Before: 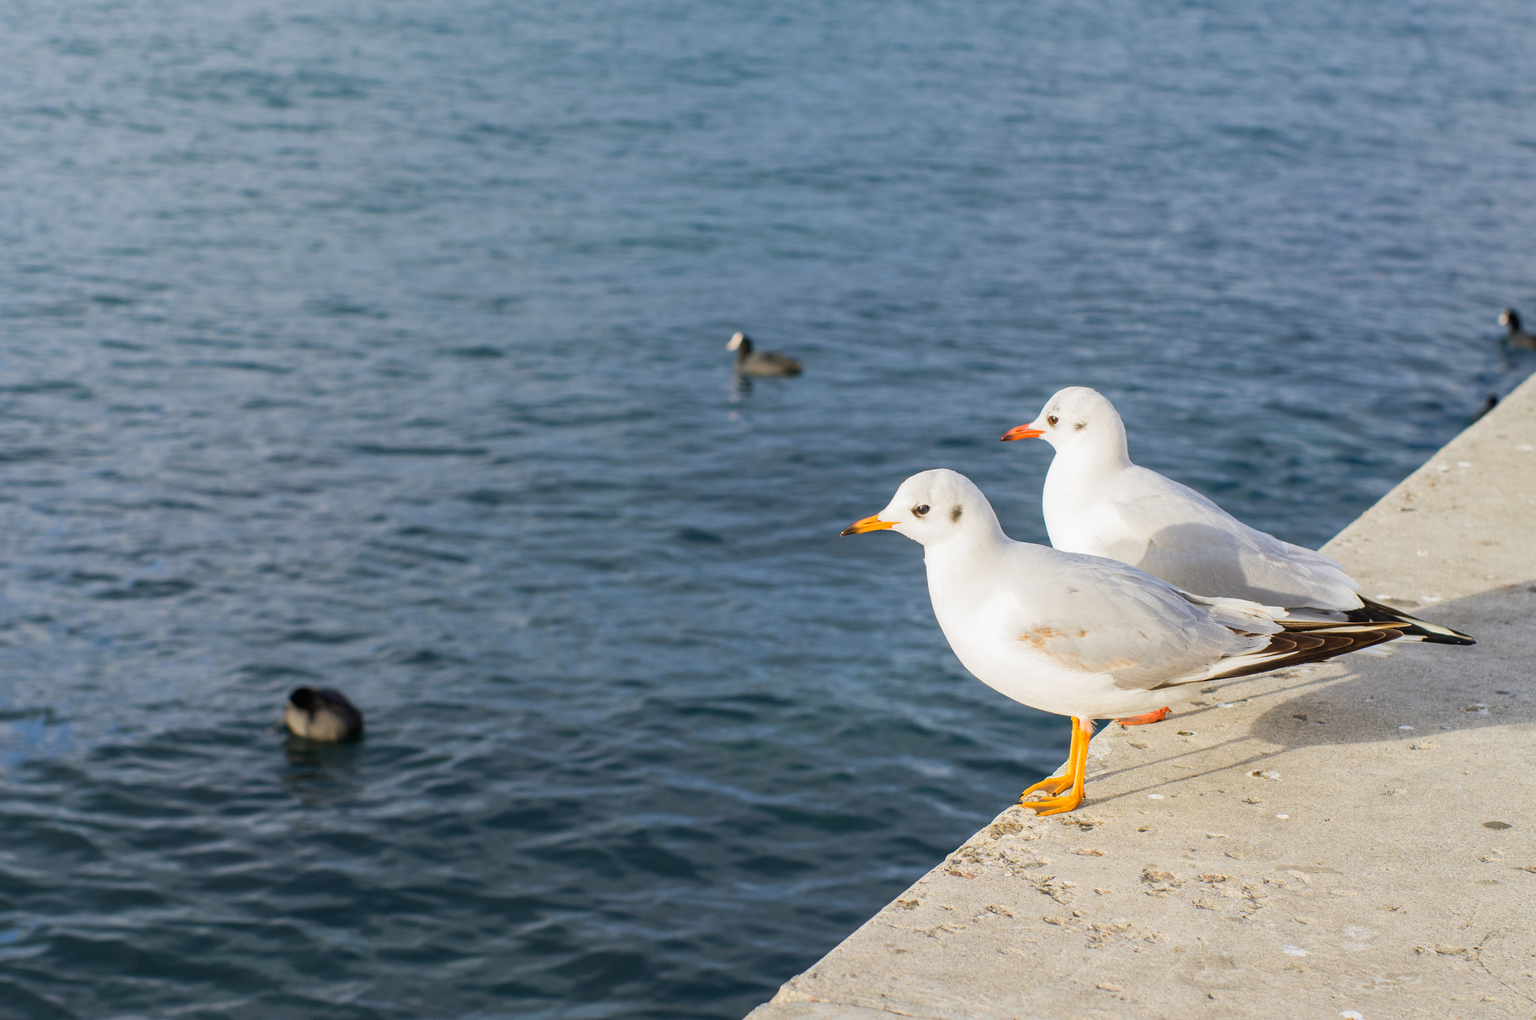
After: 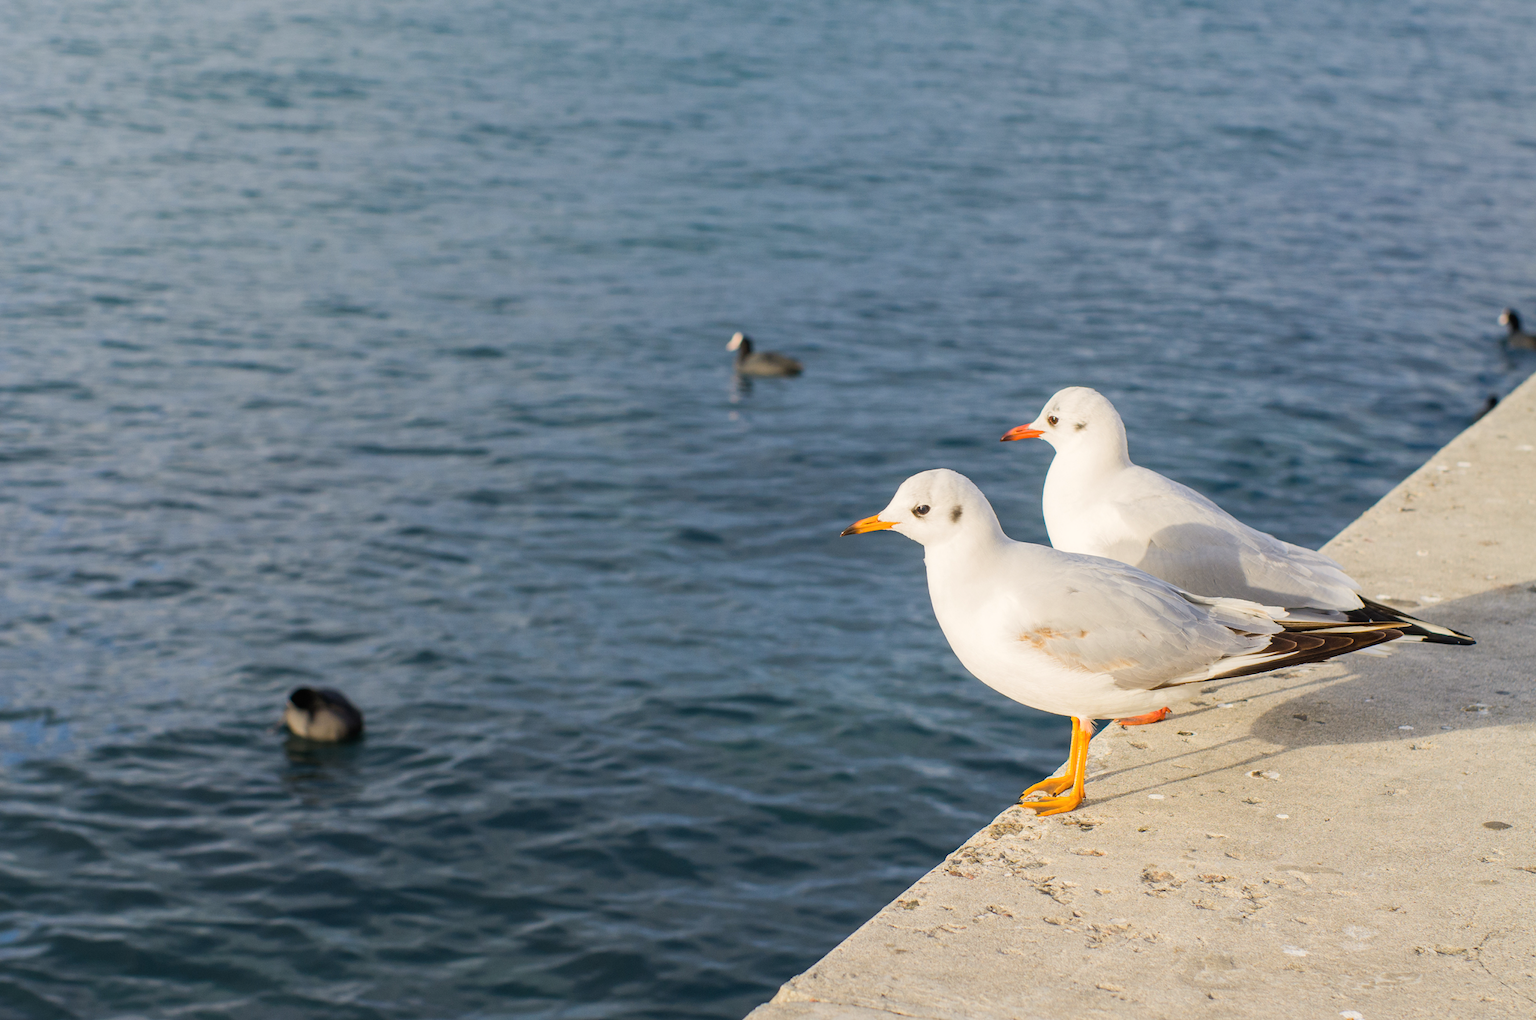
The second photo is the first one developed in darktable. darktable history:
tone equalizer: mask exposure compensation -0.5 EV
color balance rgb: highlights gain › chroma 2.021%, highlights gain › hue 72.68°, perceptual saturation grading › global saturation 0.722%
